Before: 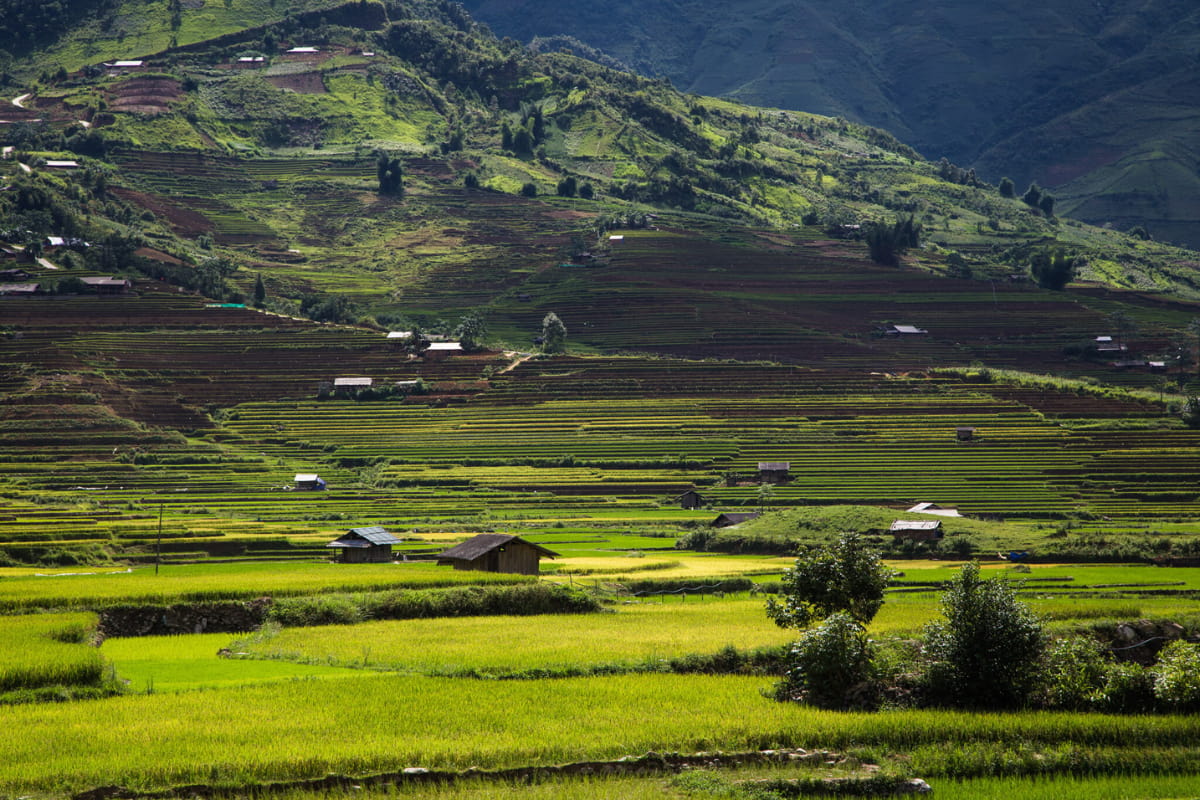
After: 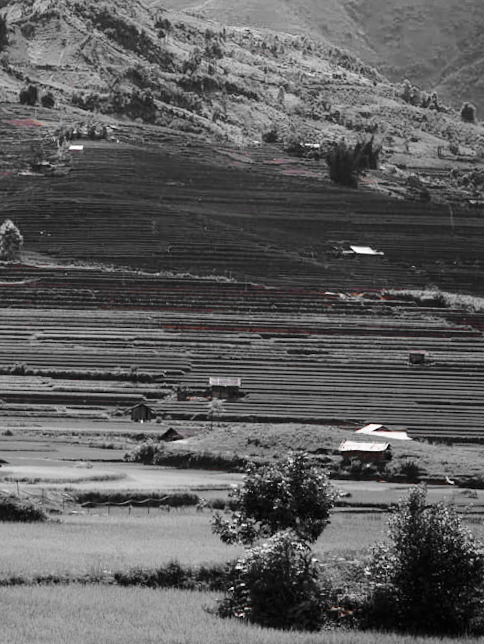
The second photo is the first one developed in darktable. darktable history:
color zones: curves: ch0 [(0, 0.352) (0.143, 0.407) (0.286, 0.386) (0.429, 0.431) (0.571, 0.829) (0.714, 0.853) (0.857, 0.833) (1, 0.352)]; ch1 [(0, 0.604) (0.072, 0.726) (0.096, 0.608) (0.205, 0.007) (0.571, -0.006) (0.839, -0.013) (0.857, -0.012) (1, 0.604)]
base curve: curves: ch0 [(0, 0) (0.028, 0.03) (0.121, 0.232) (0.46, 0.748) (0.859, 0.968) (1, 1)], preserve colors none
rotate and perspective: rotation 2.17°, automatic cropping off
crop: left 45.721%, top 13.393%, right 14.118%, bottom 10.01%
